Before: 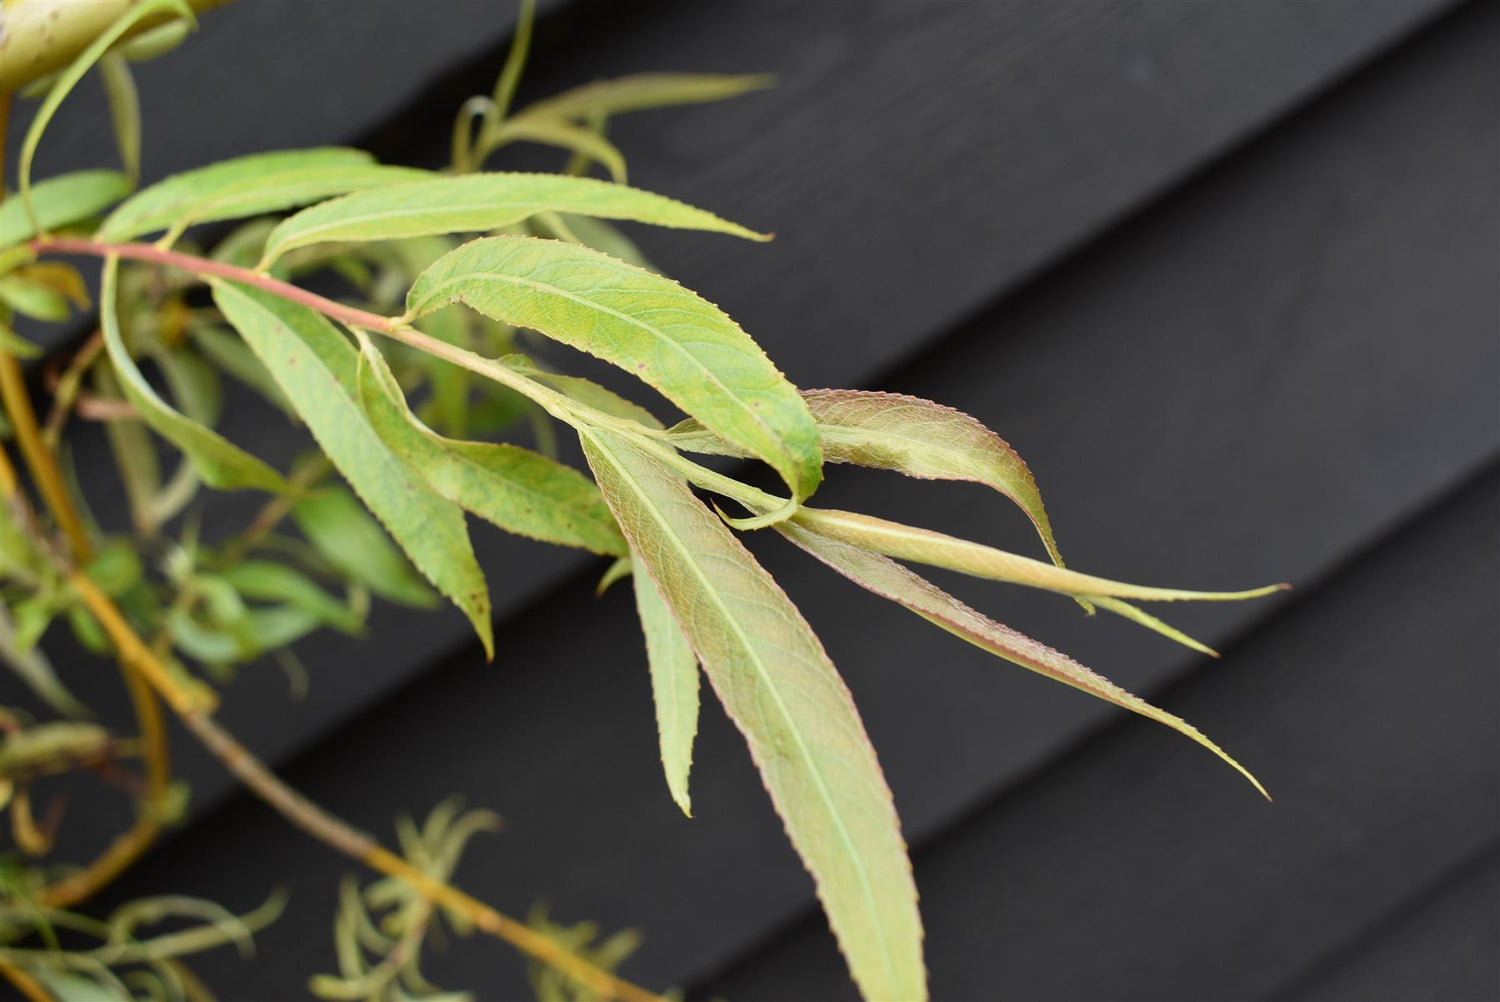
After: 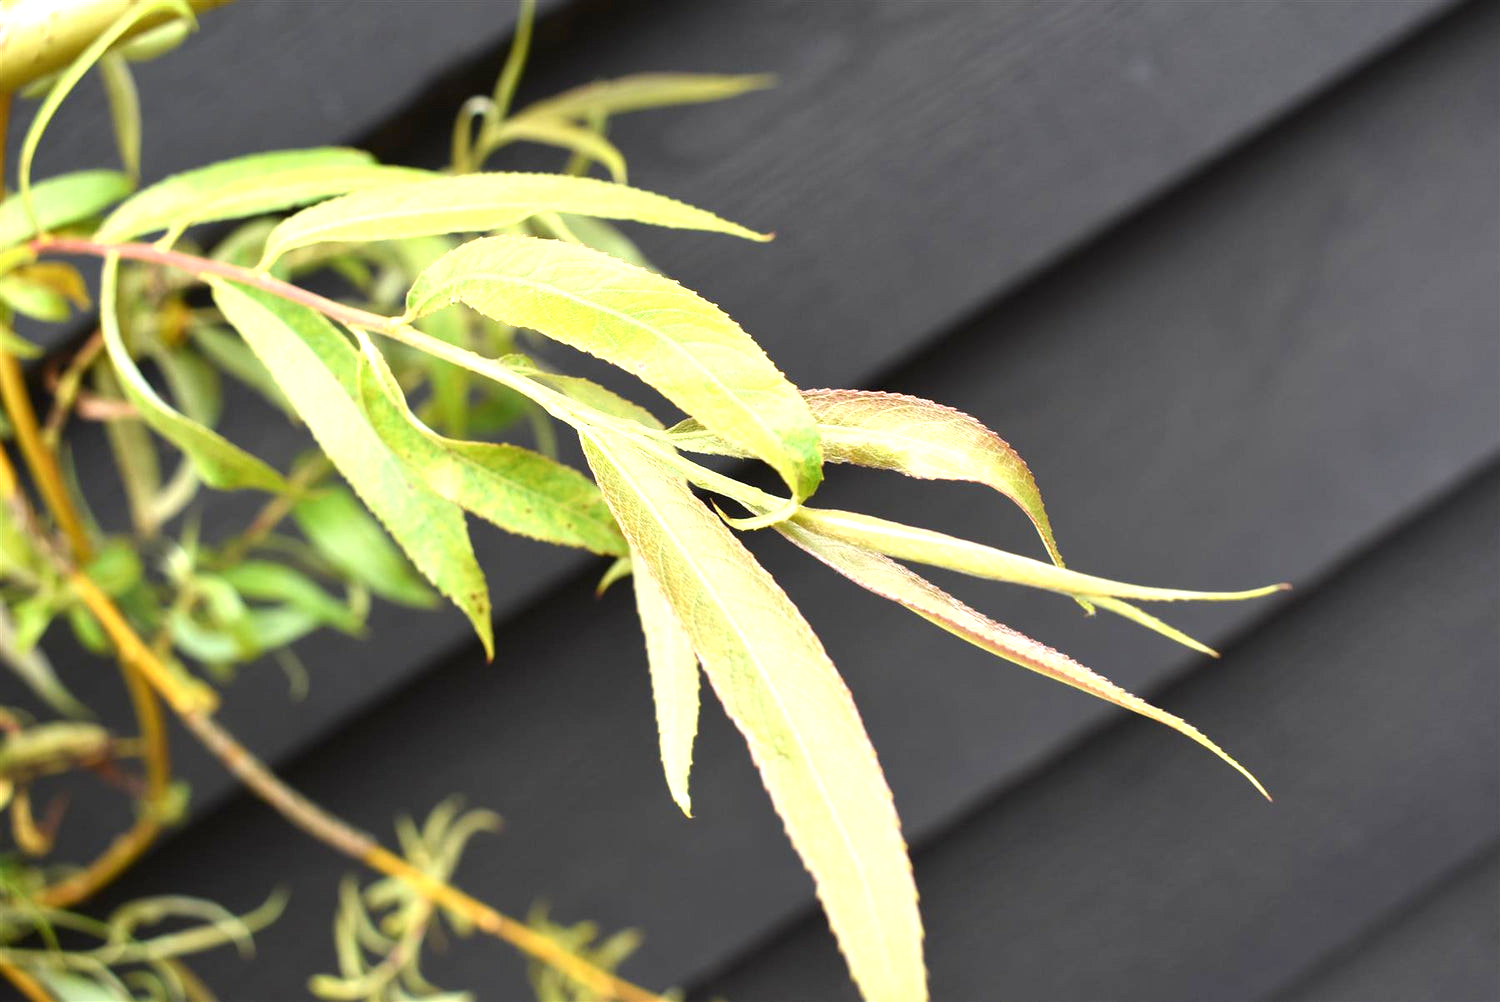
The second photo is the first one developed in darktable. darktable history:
exposure: black level correction 0, exposure 1.1 EV, compensate exposure bias true, compensate highlight preservation false
